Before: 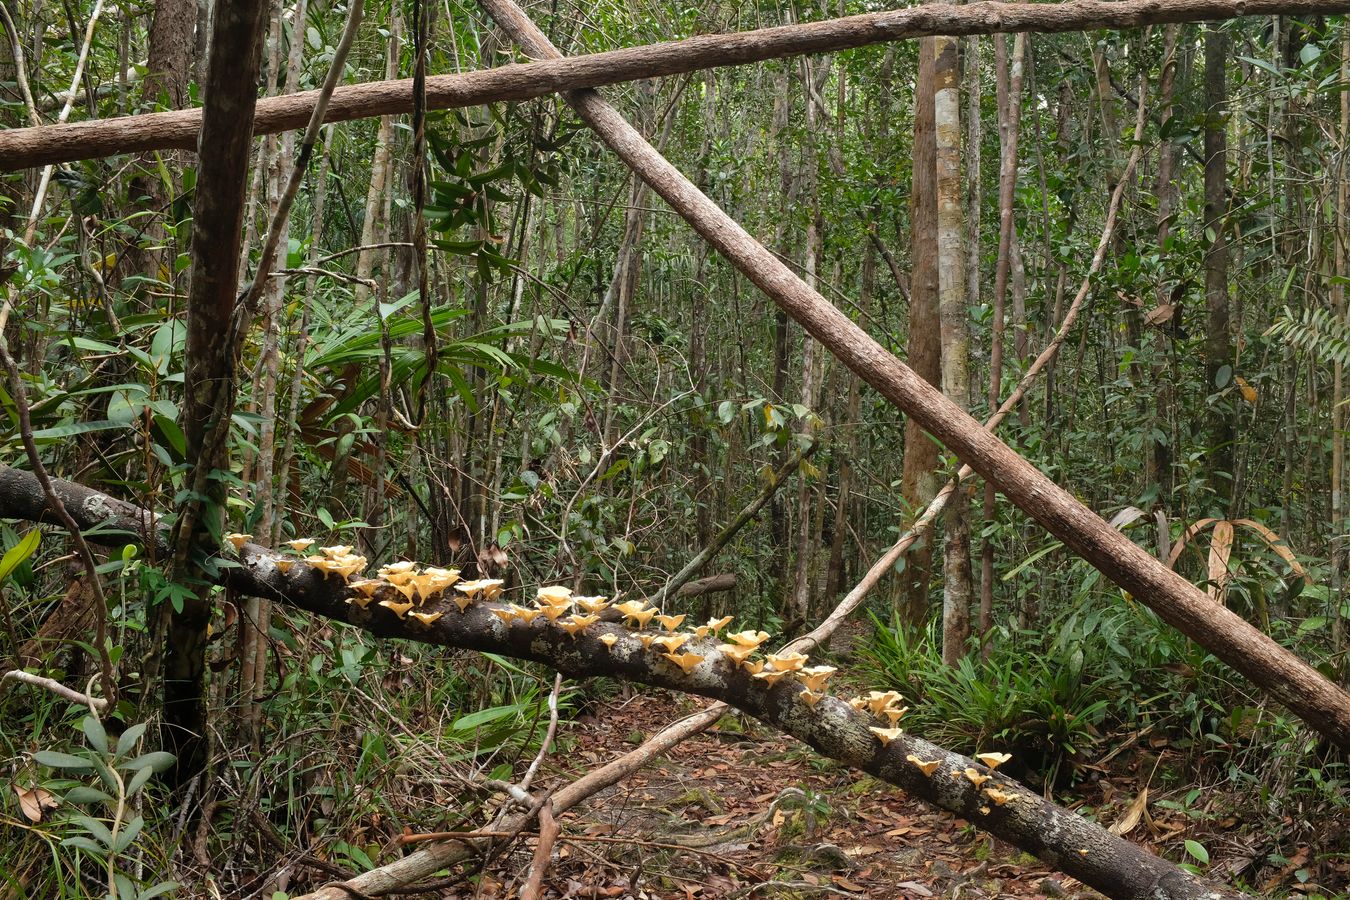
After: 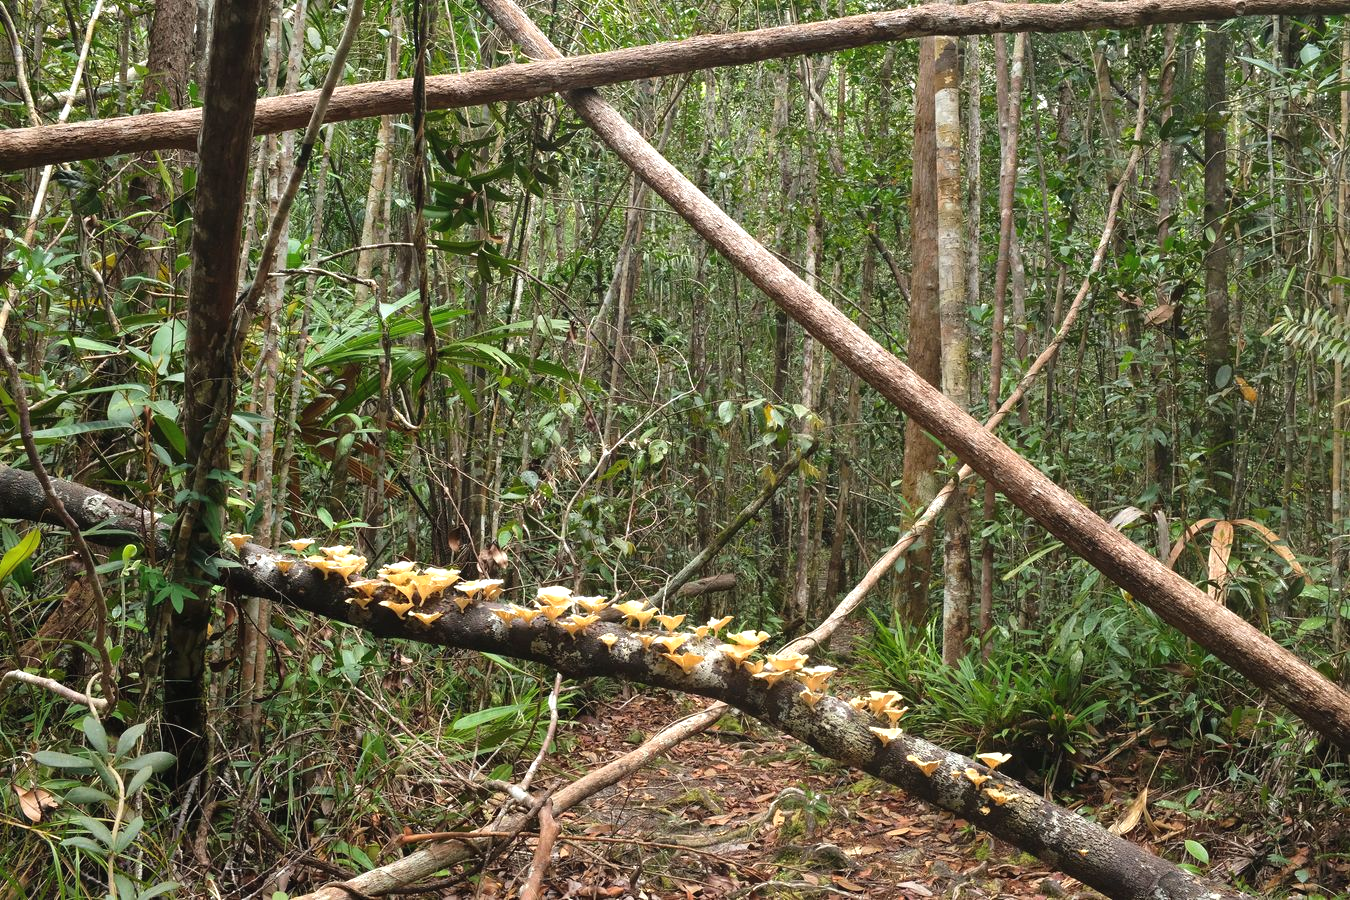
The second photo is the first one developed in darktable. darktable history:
exposure: black level correction -0.002, exposure 0.531 EV, compensate highlight preservation false
